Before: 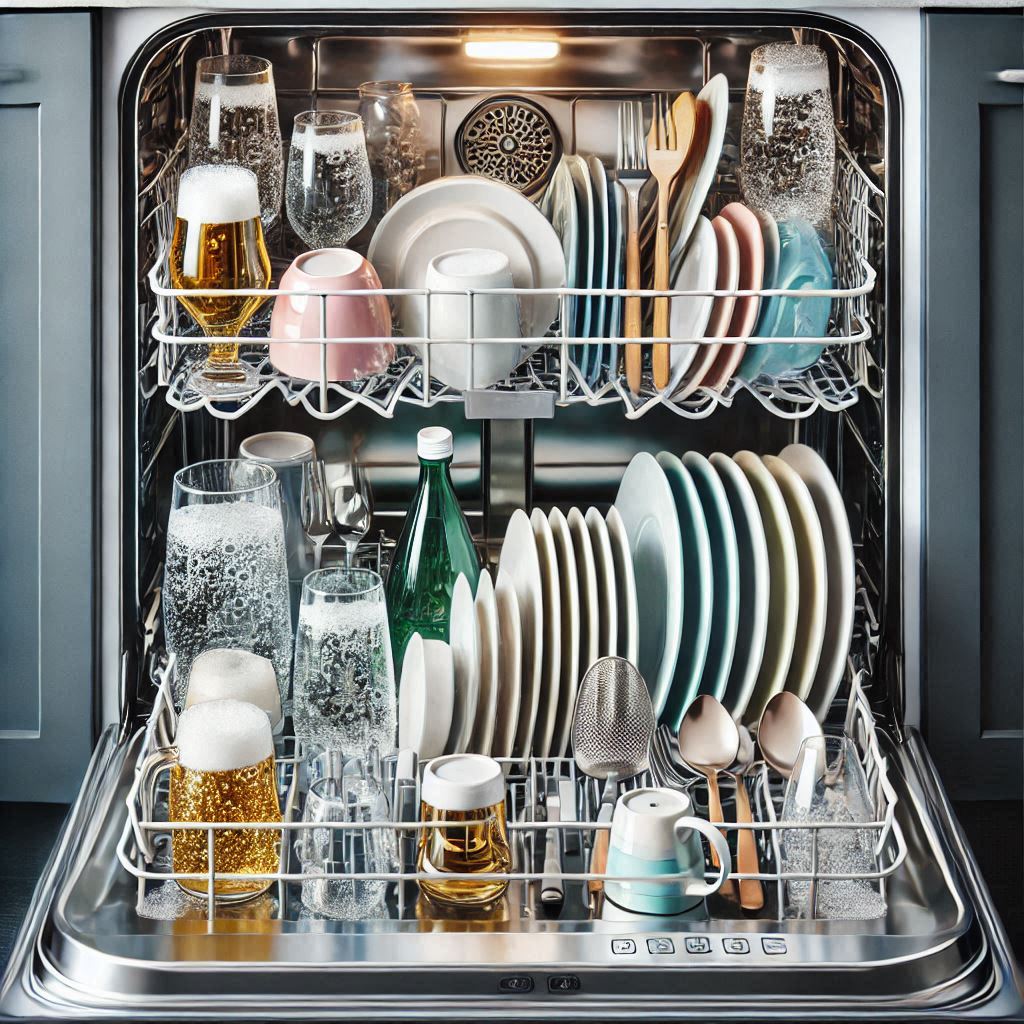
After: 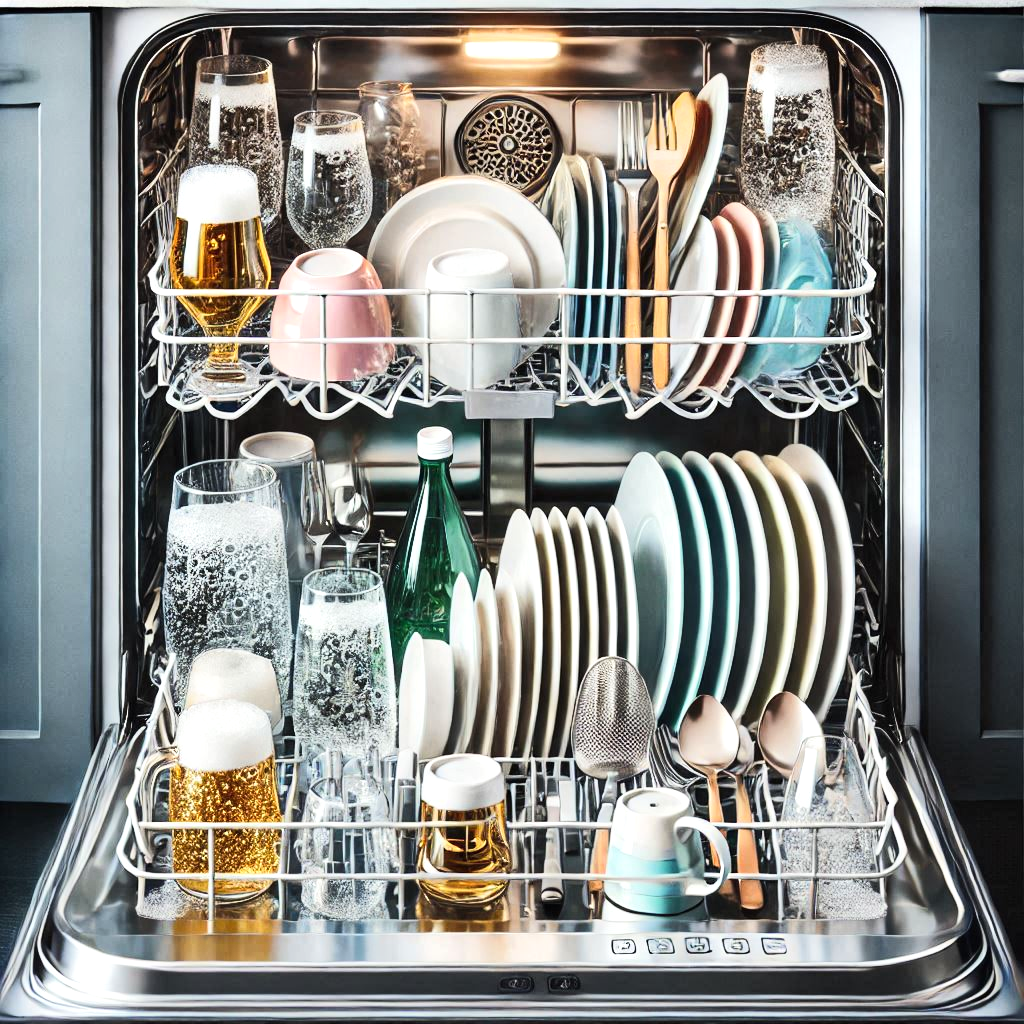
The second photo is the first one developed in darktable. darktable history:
tone equalizer: -8 EV 0.004 EV, -7 EV -0.013 EV, -6 EV 0.018 EV, -5 EV 0.024 EV, -4 EV 0.292 EV, -3 EV 0.627 EV, -2 EV 0.563 EV, -1 EV 0.21 EV, +0 EV 0.054 EV, edges refinement/feathering 500, mask exposure compensation -1.57 EV, preserve details no
